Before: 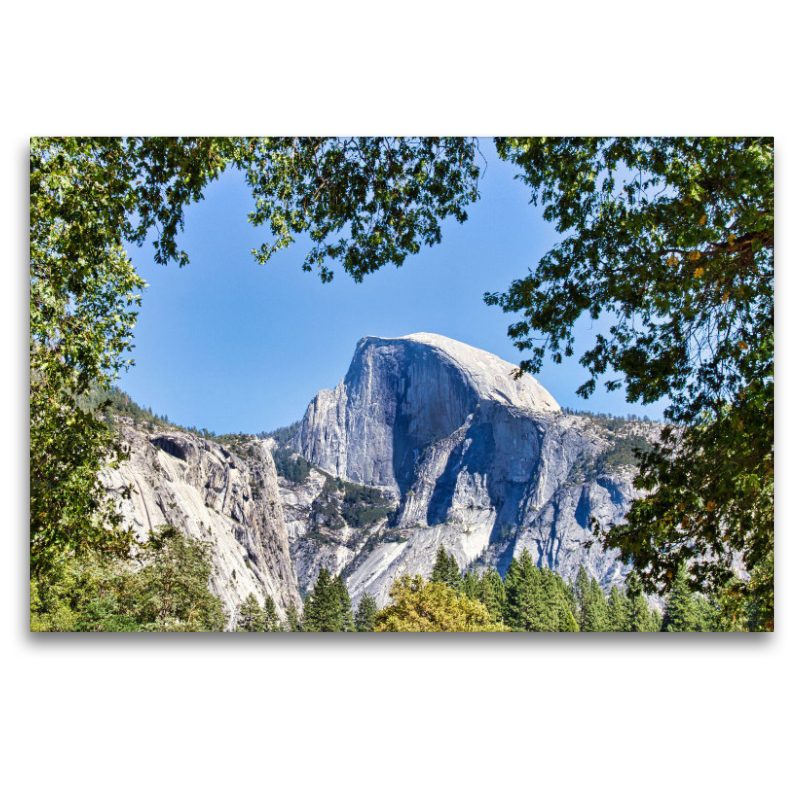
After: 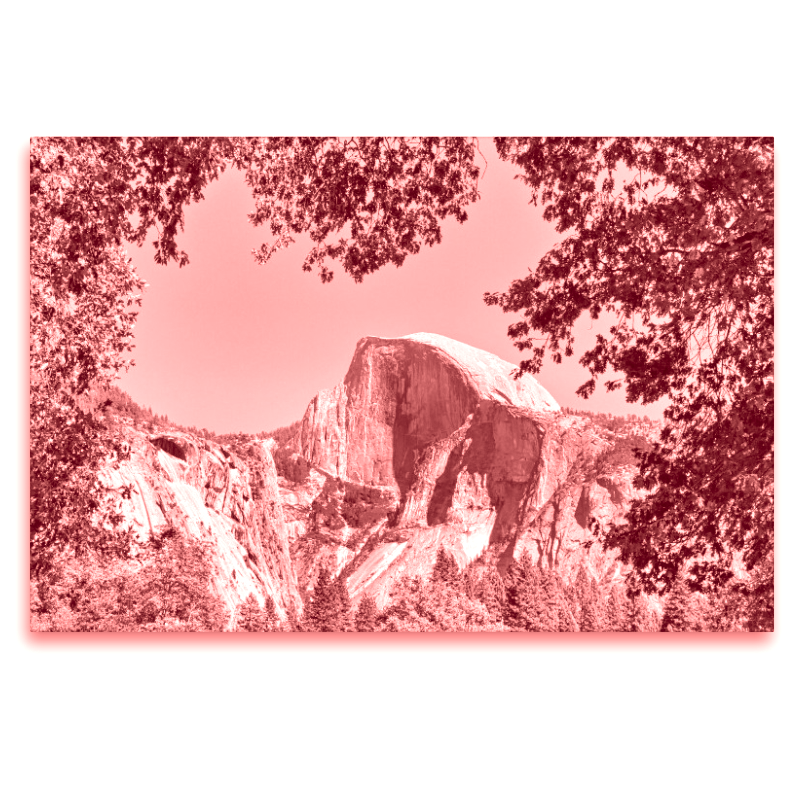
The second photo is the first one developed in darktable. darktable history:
colorize: saturation 60%, source mix 100%
white balance: red 0.948, green 1.02, blue 1.176
